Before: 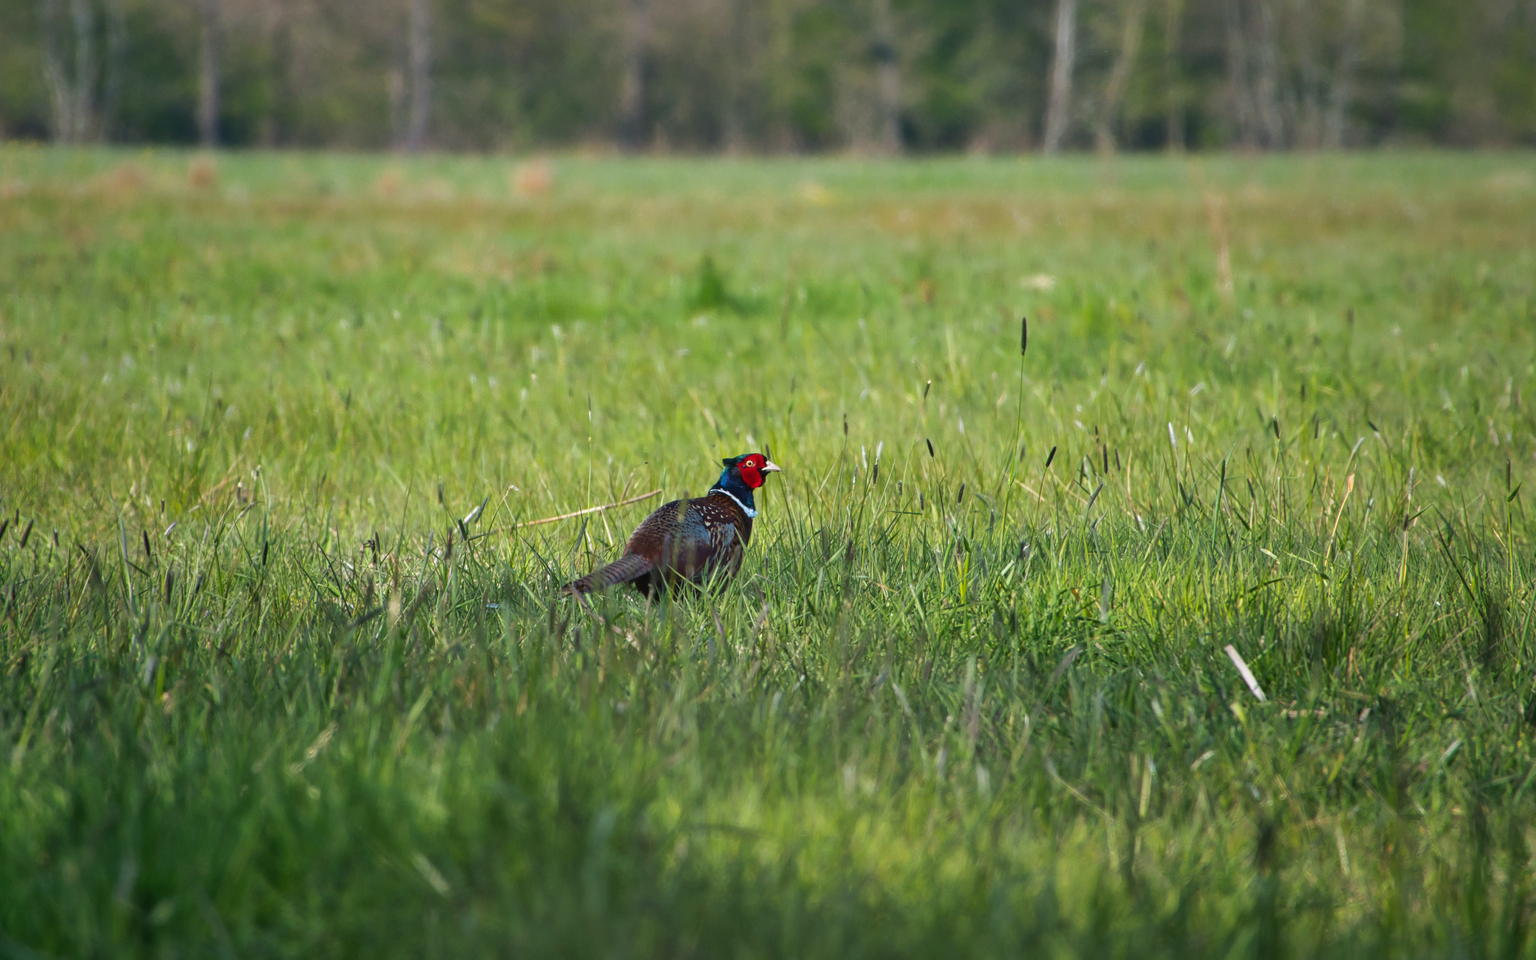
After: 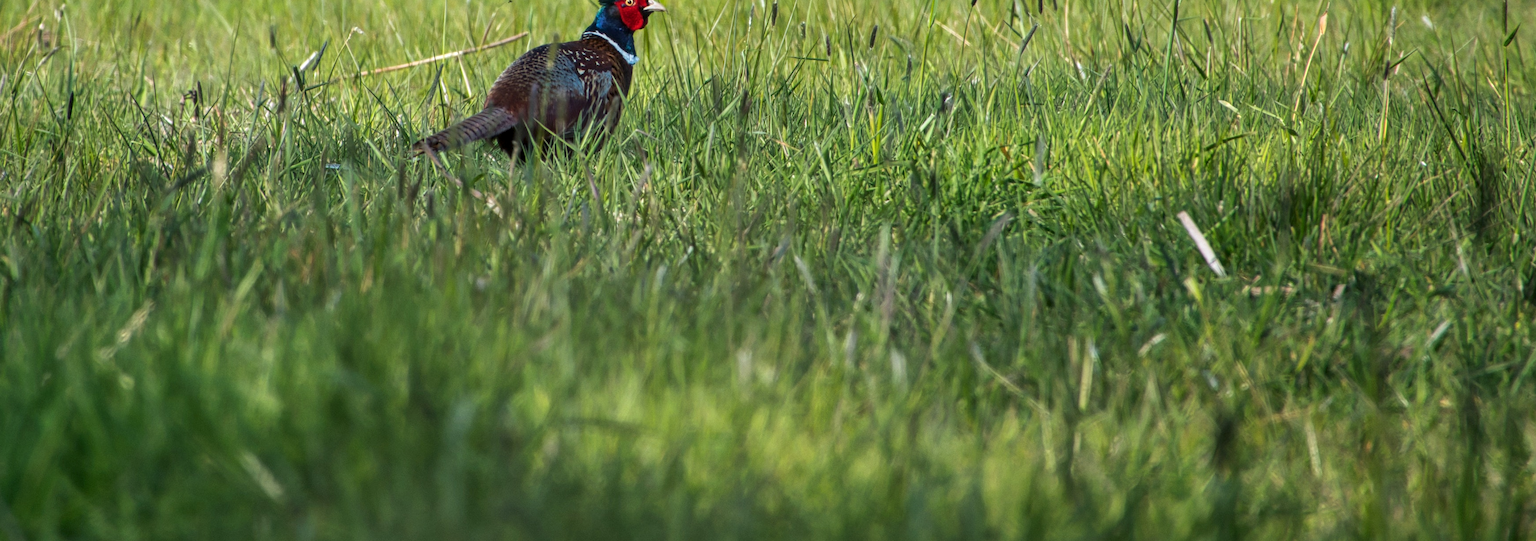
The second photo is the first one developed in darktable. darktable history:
local contrast: on, module defaults
crop and rotate: left 13.306%, top 48.129%, bottom 2.928%
